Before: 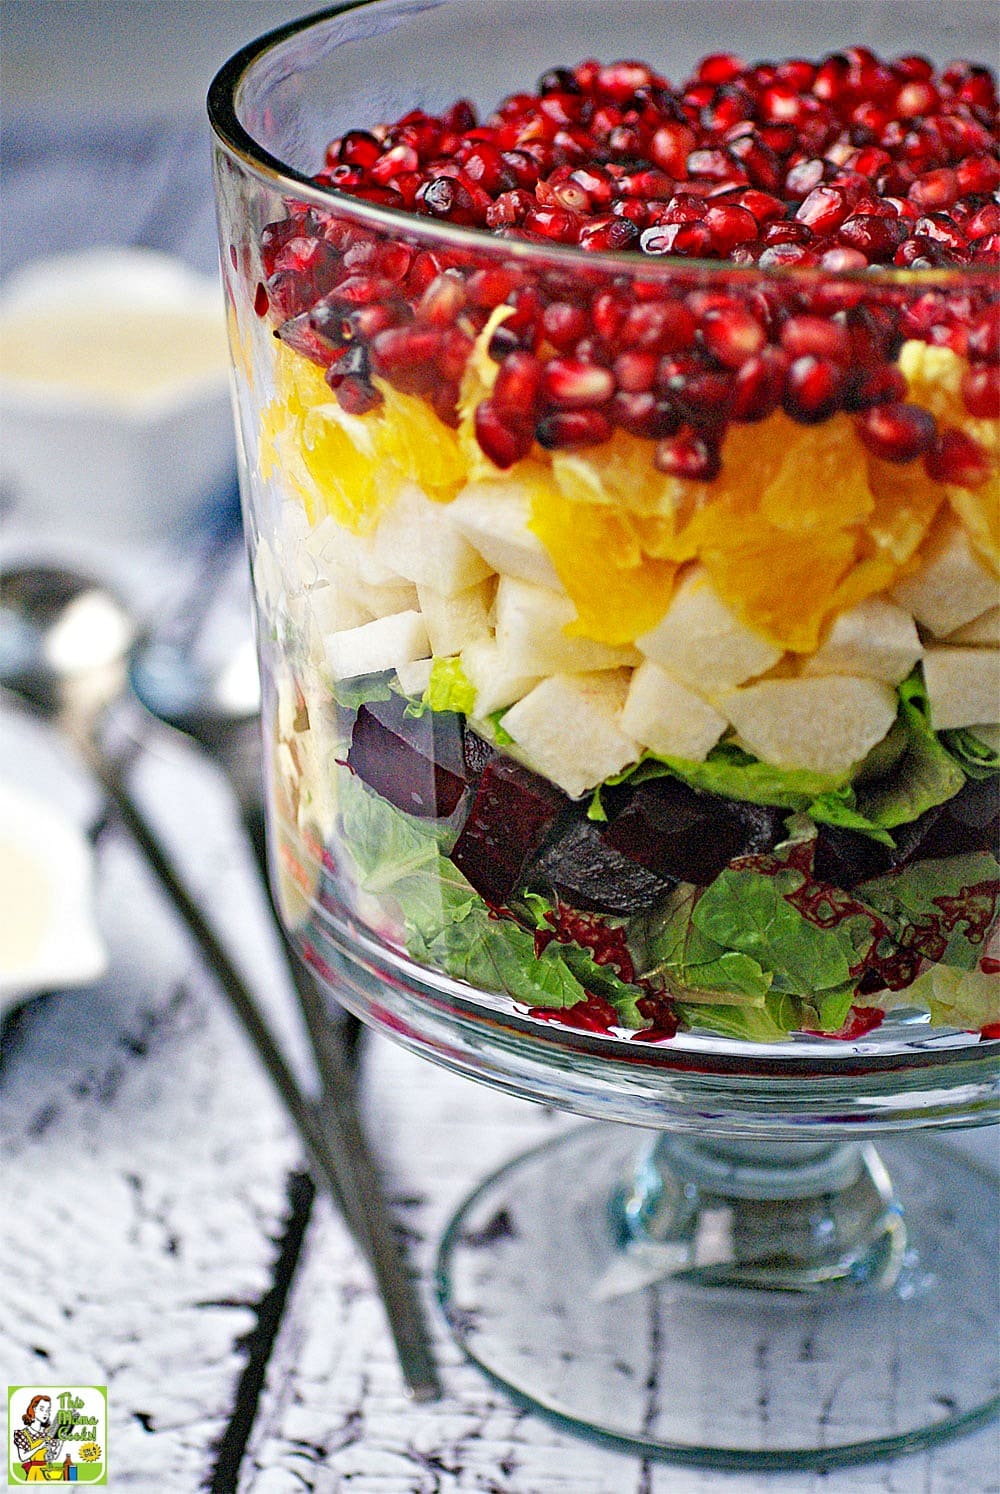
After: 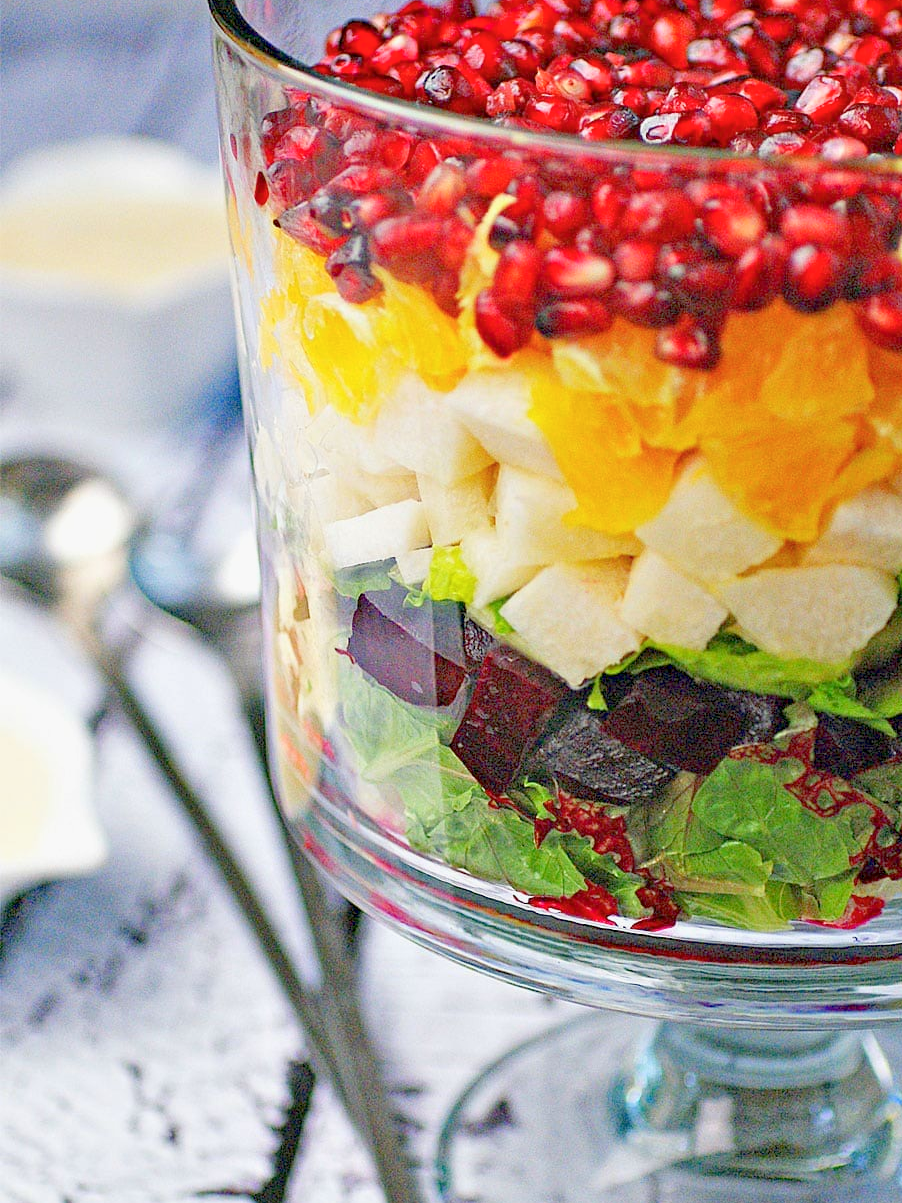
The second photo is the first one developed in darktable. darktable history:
crop: top 7.49%, right 9.717%, bottom 11.943%
exposure: black level correction 0.001, exposure 0.955 EV, compensate exposure bias true, compensate highlight preservation false
color balance rgb: contrast -30%
